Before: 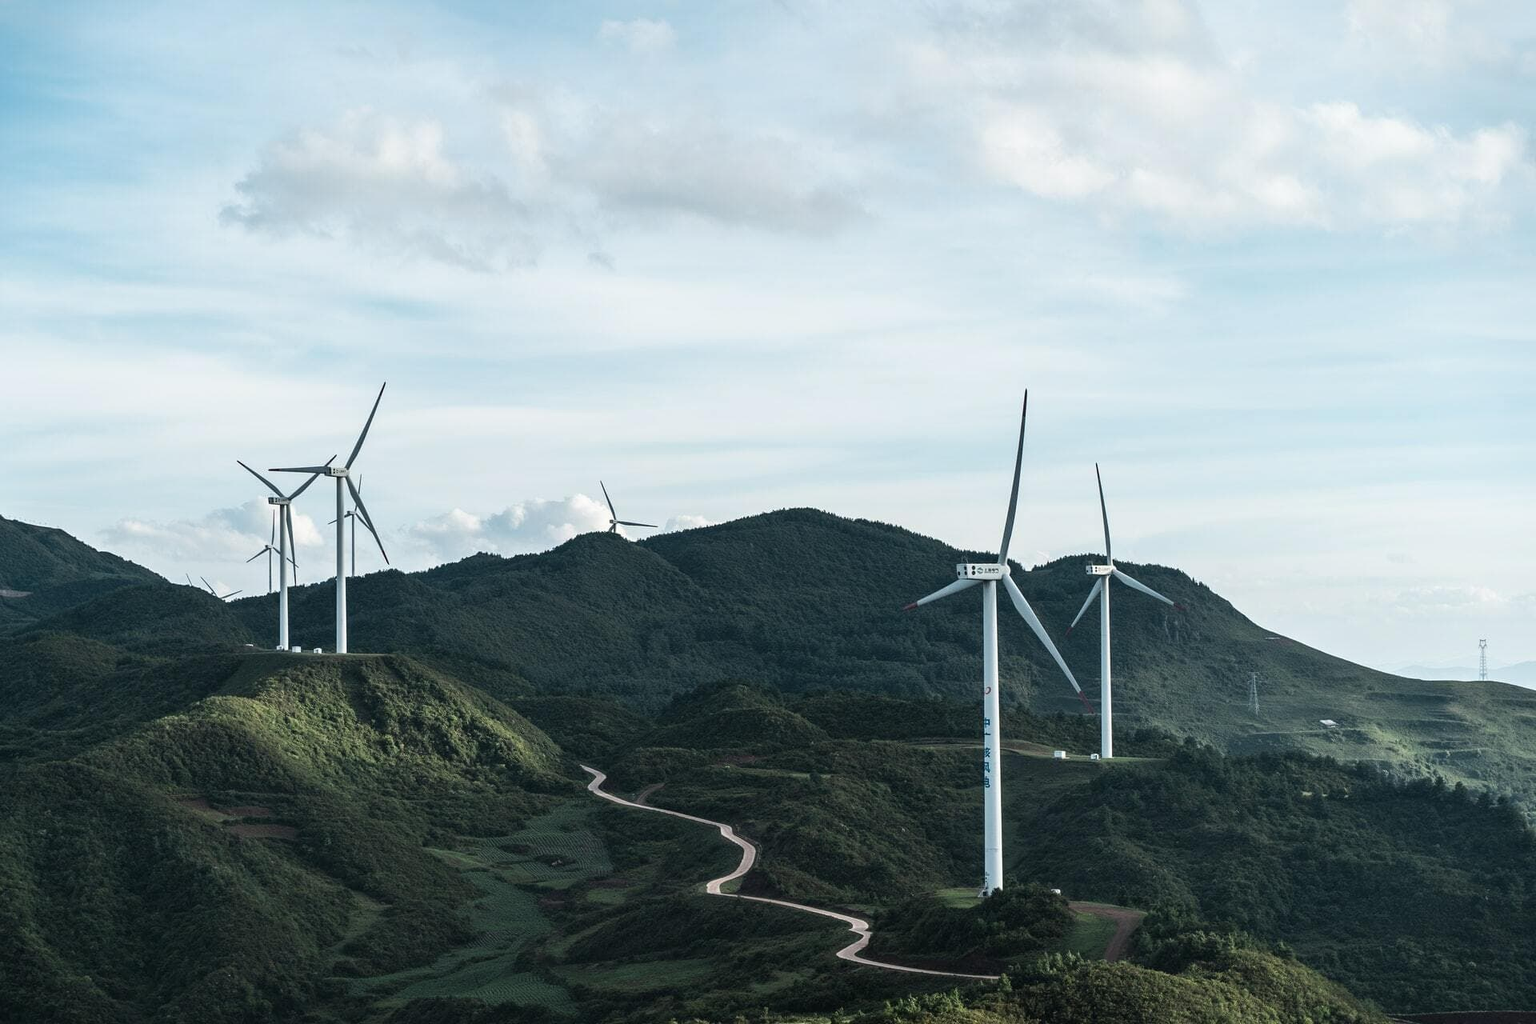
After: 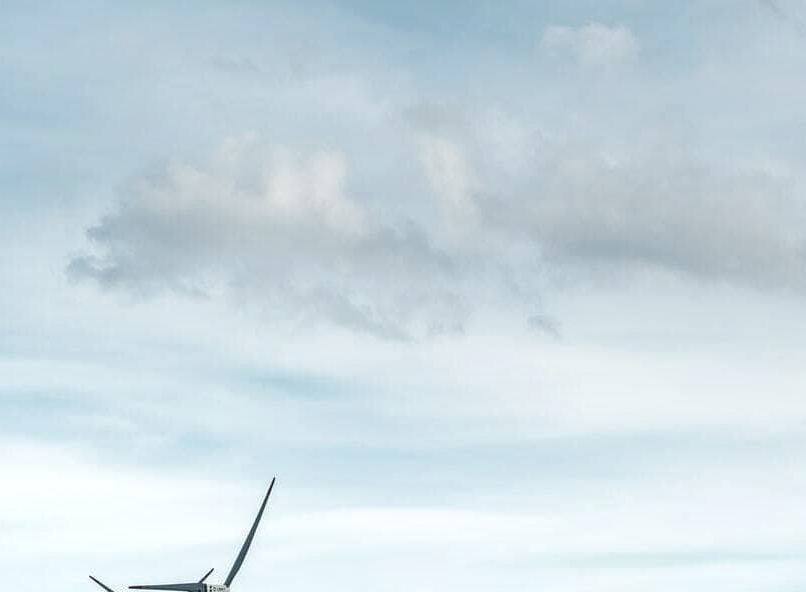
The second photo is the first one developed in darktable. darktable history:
graduated density: rotation 5.63°, offset 76.9
shadows and highlights: radius 110.86, shadows 51.09, white point adjustment 9.16, highlights -4.17, highlights color adjustment 32.2%, soften with gaussian
crop and rotate: left 10.817%, top 0.062%, right 47.194%, bottom 53.626%
local contrast: on, module defaults
